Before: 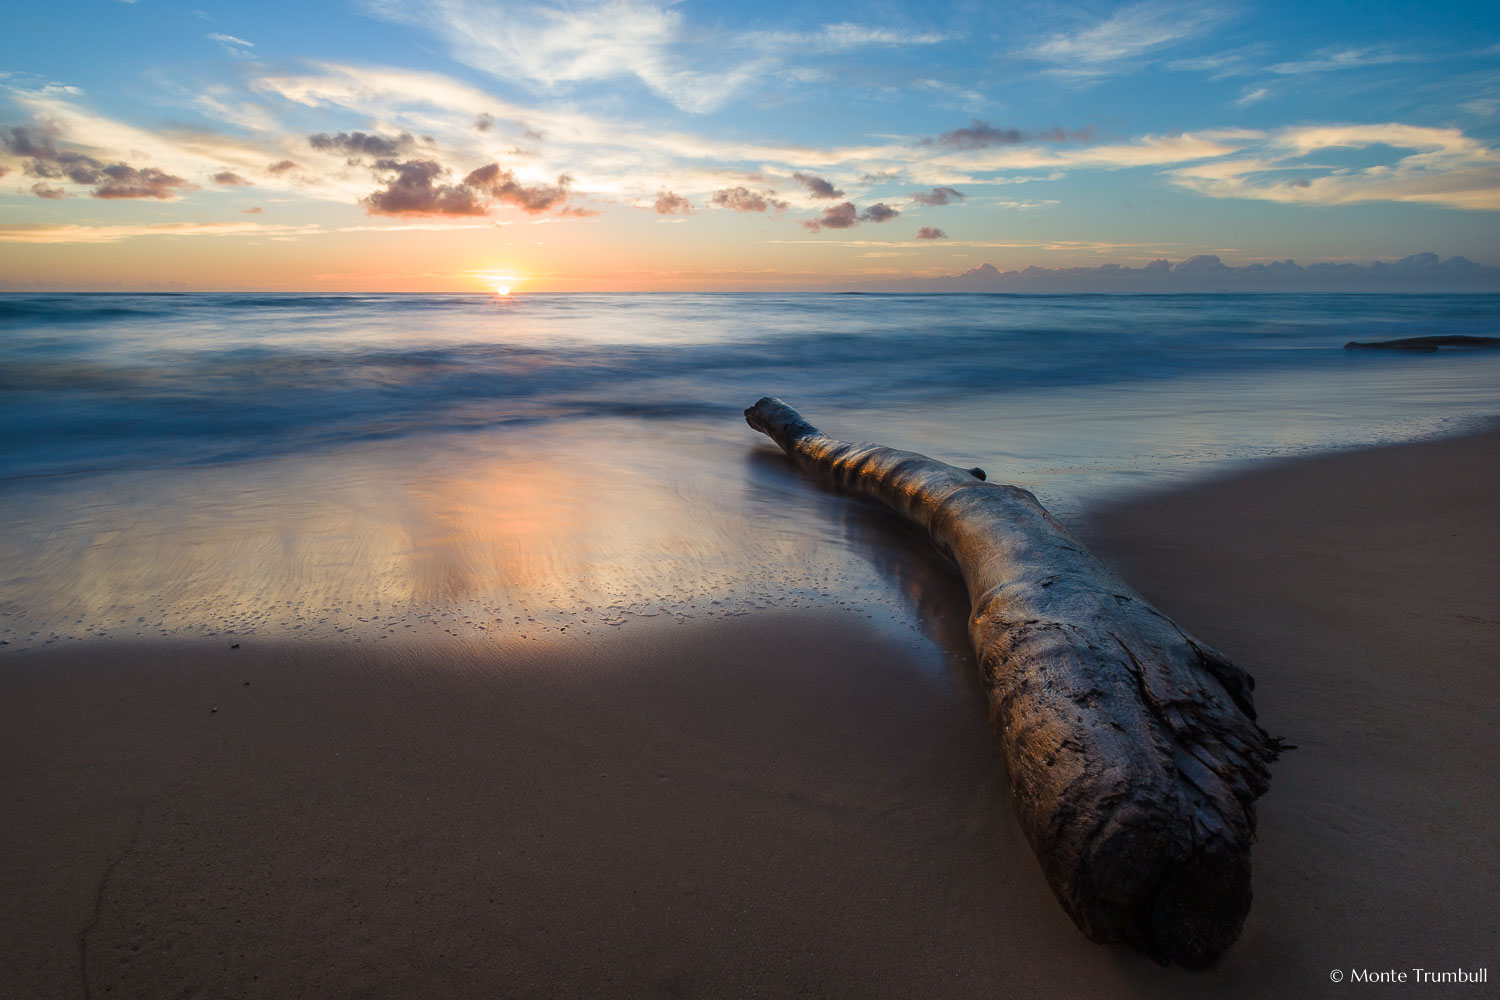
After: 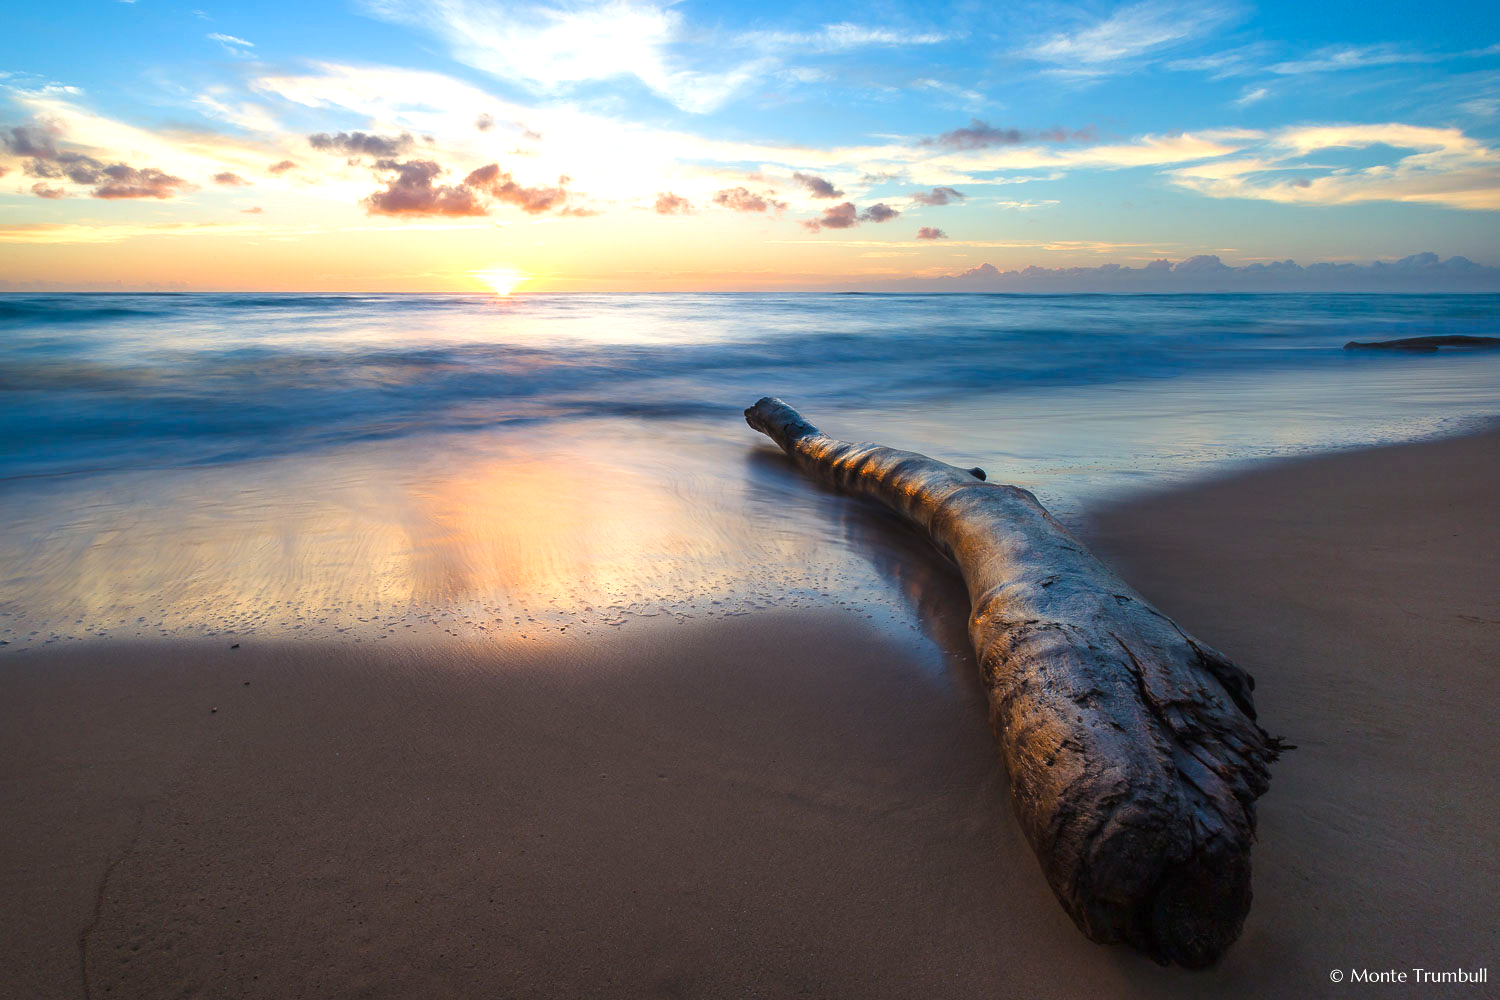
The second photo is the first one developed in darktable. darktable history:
exposure: exposure 0.649 EV, compensate highlight preservation false
contrast brightness saturation: contrast 0.037, saturation 0.155
